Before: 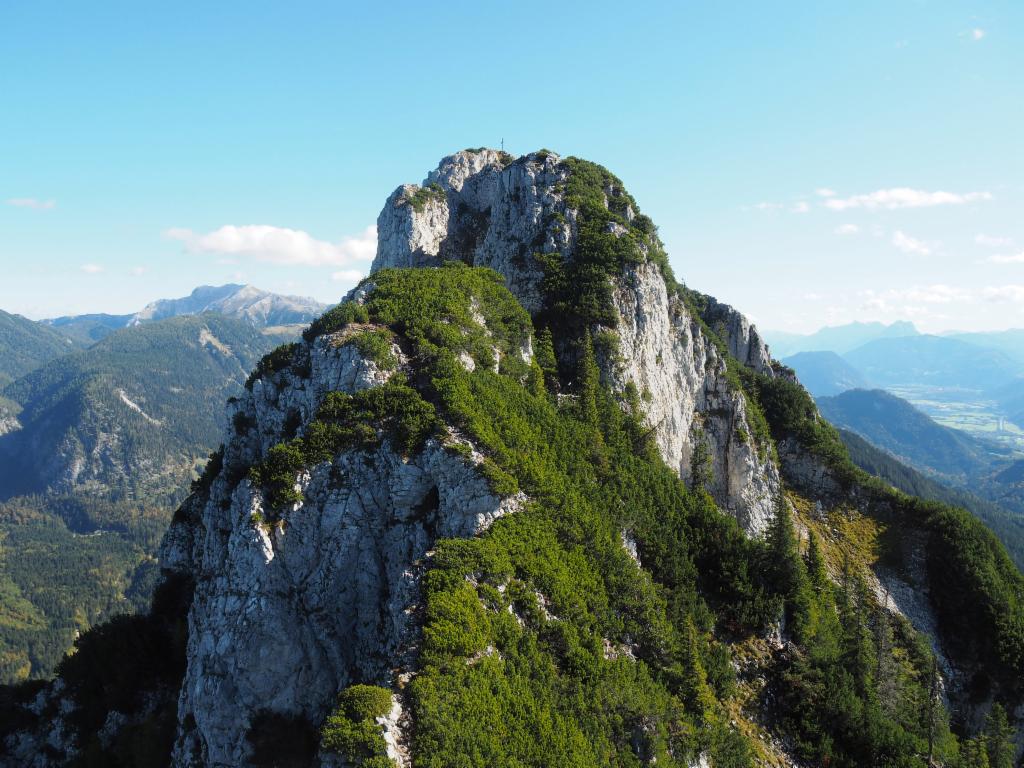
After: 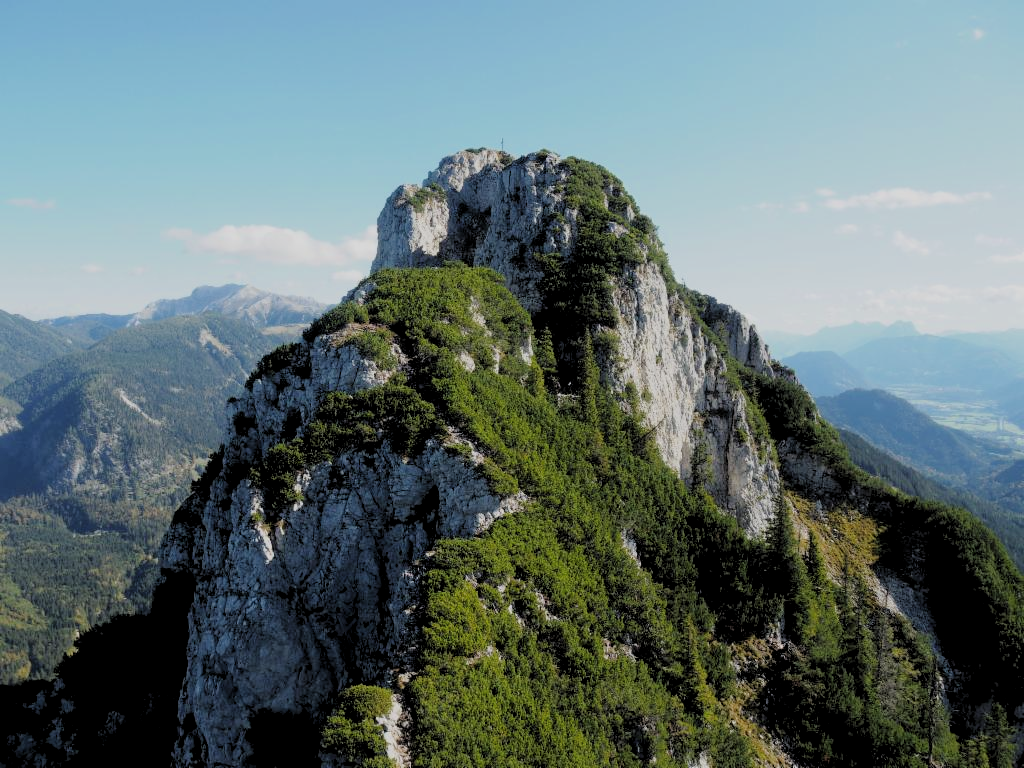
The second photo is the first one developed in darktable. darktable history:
levels: levels [0.062, 0.494, 0.925]
filmic rgb: black relative exposure -6.58 EV, white relative exposure 4.72 EV, threshold 5.96 EV, hardness 3.15, contrast 0.798, enable highlight reconstruction true
